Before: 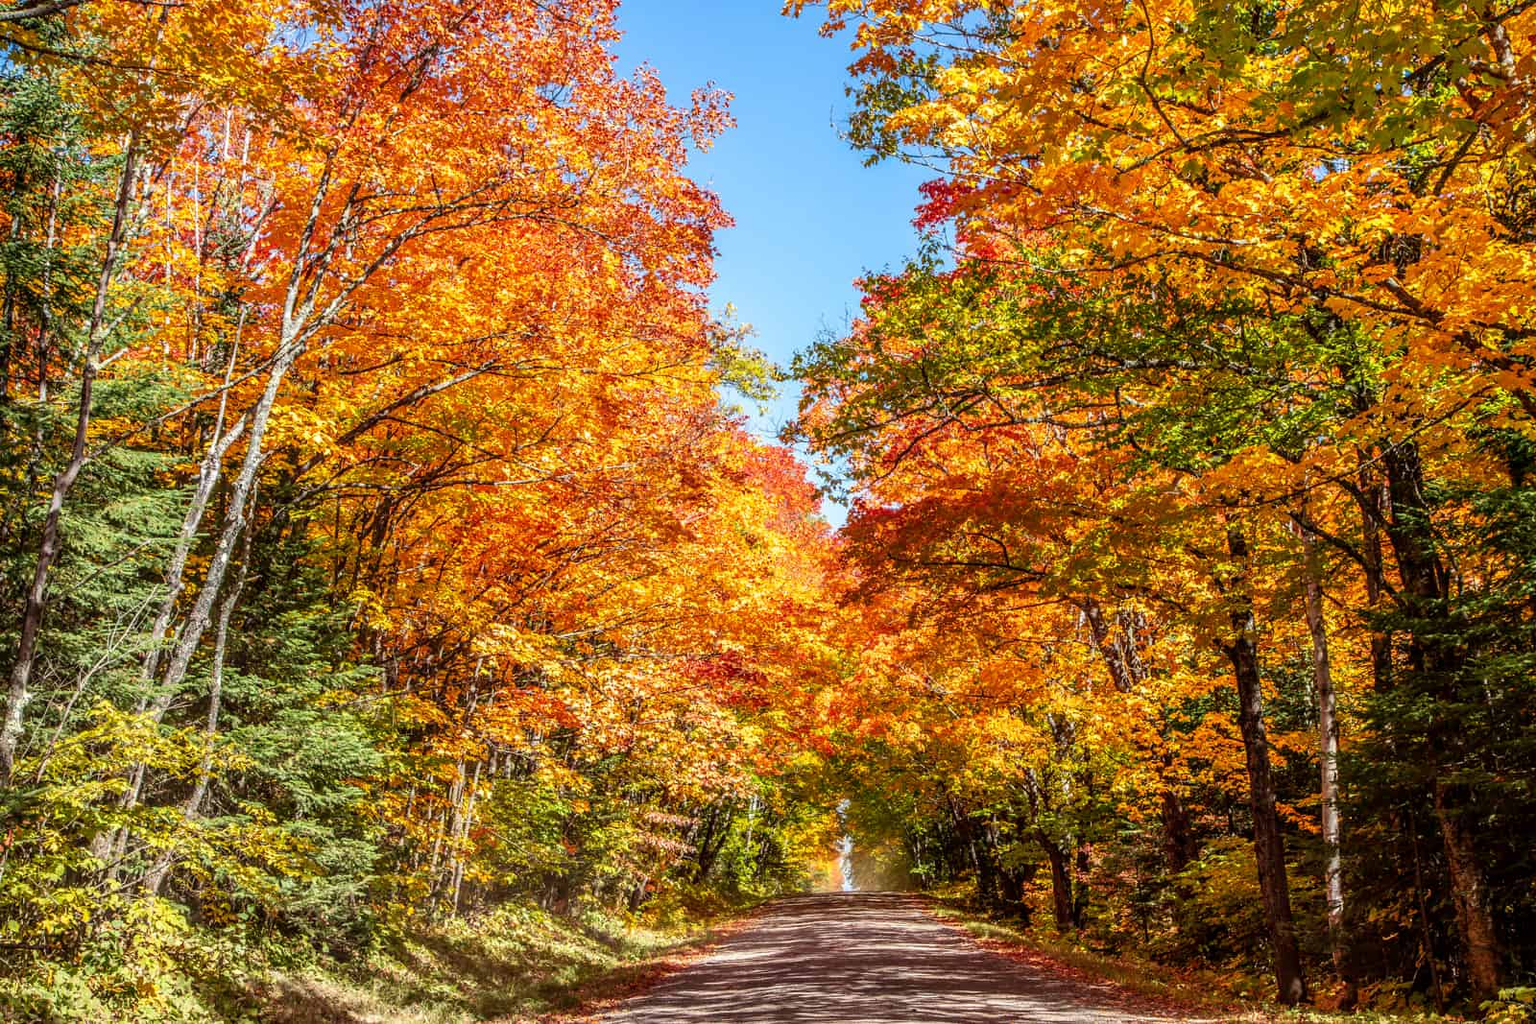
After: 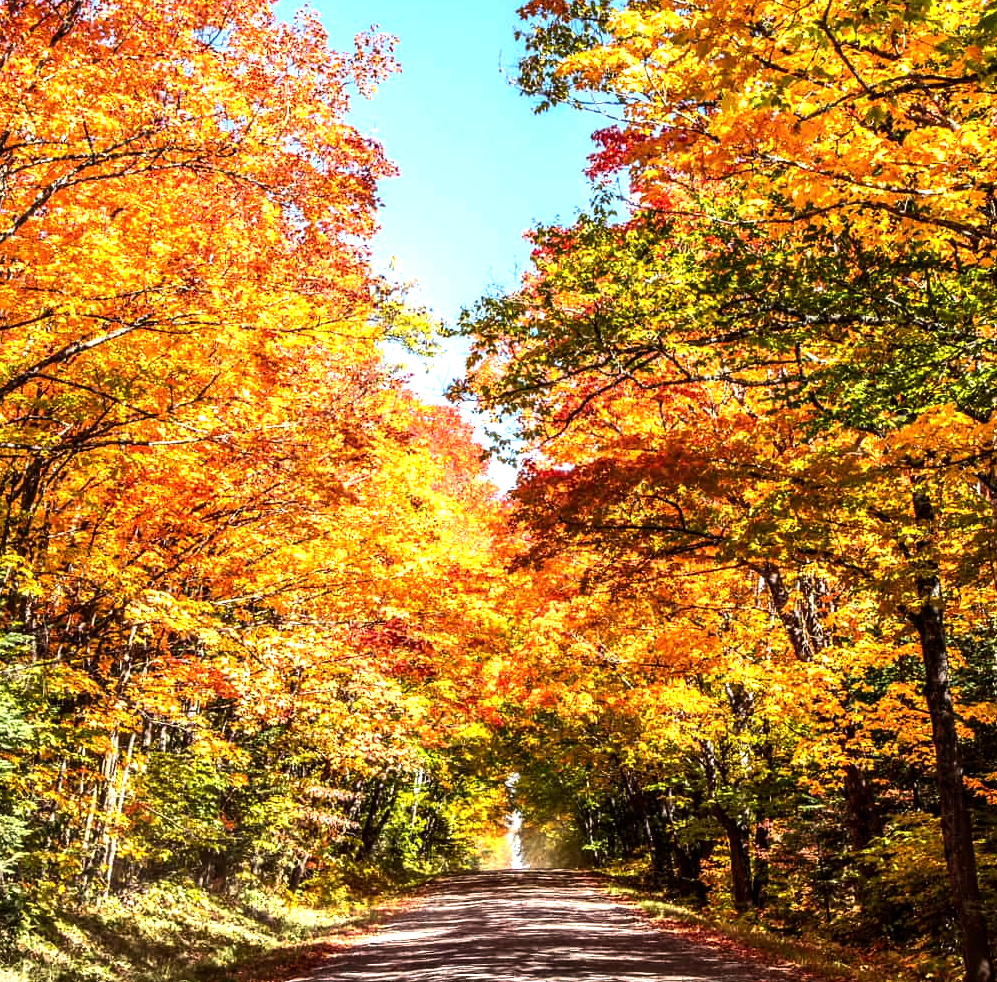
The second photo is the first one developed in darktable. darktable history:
tone equalizer: -8 EV -1.08 EV, -7 EV -1.01 EV, -6 EV -0.867 EV, -5 EV -0.578 EV, -3 EV 0.578 EV, -2 EV 0.867 EV, -1 EV 1.01 EV, +0 EV 1.08 EV, edges refinement/feathering 500, mask exposure compensation -1.57 EV, preserve details no
crop and rotate: left 22.918%, top 5.629%, right 14.711%, bottom 2.247%
